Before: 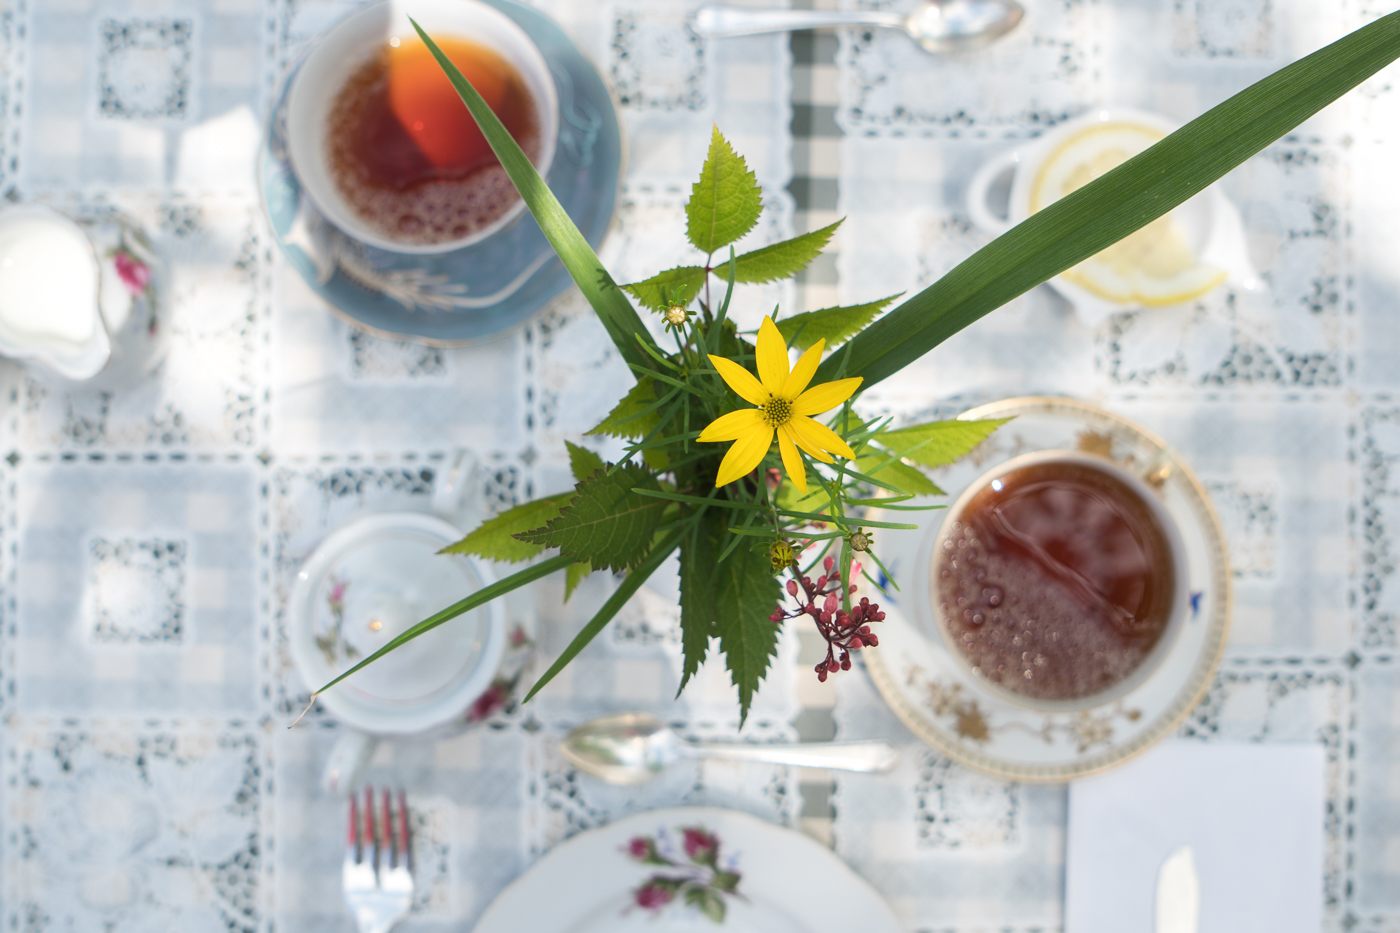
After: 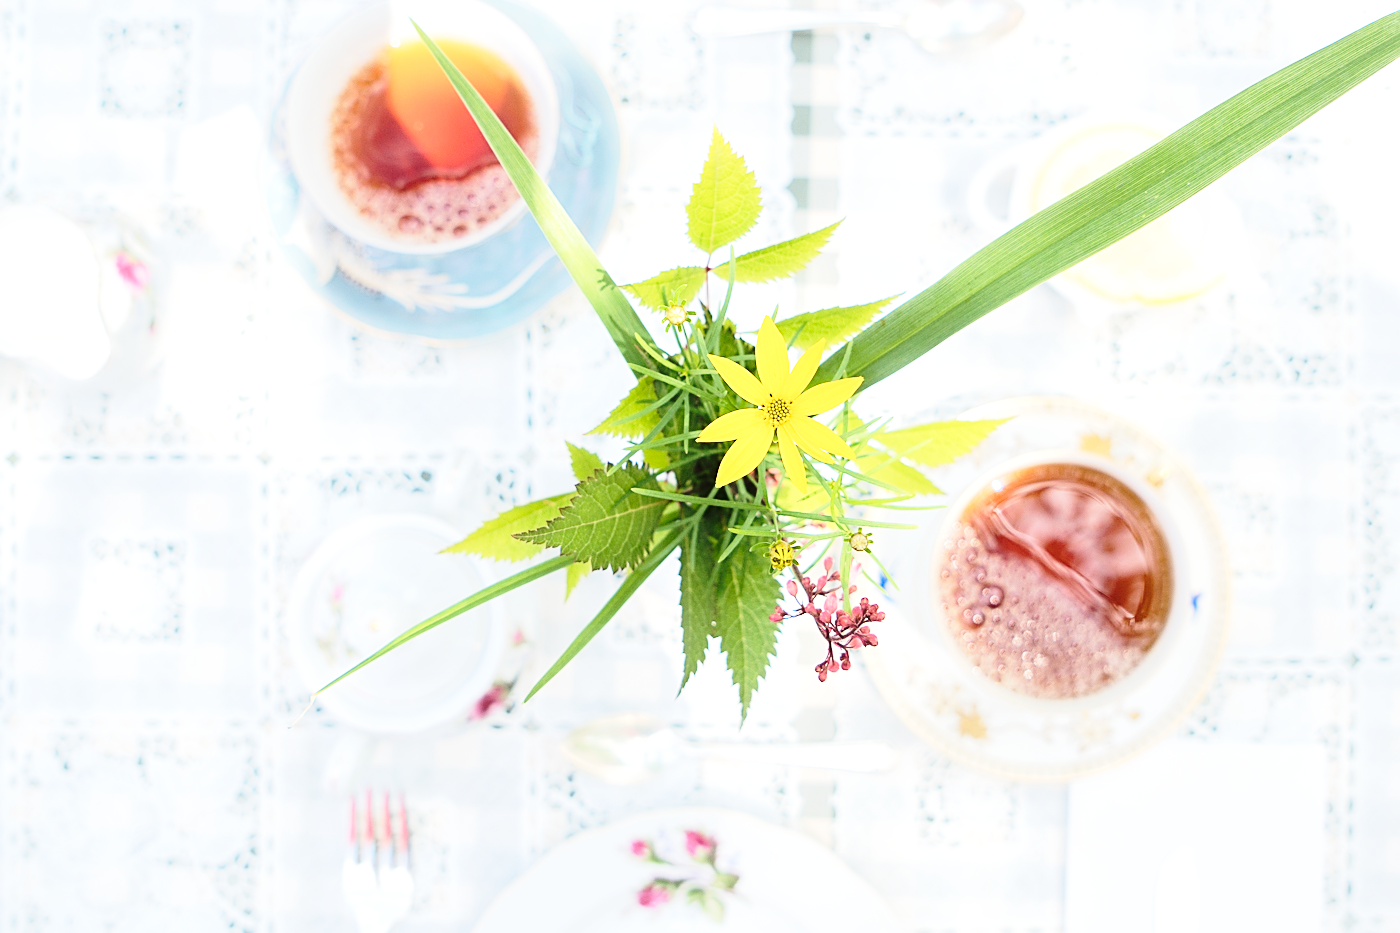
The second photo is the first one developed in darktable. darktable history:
exposure: exposure 0.295 EV, compensate highlight preservation false
base curve: curves: ch0 [(0, 0) (0.028, 0.03) (0.121, 0.232) (0.46, 0.748) (0.859, 0.968) (1, 1)], preserve colors none
tone equalizer: -7 EV 0.148 EV, -6 EV 0.597 EV, -5 EV 1.18 EV, -4 EV 1.34 EV, -3 EV 1.17 EV, -2 EV 0.6 EV, -1 EV 0.163 EV, edges refinement/feathering 500, mask exposure compensation -1.57 EV, preserve details no
sharpen: on, module defaults
